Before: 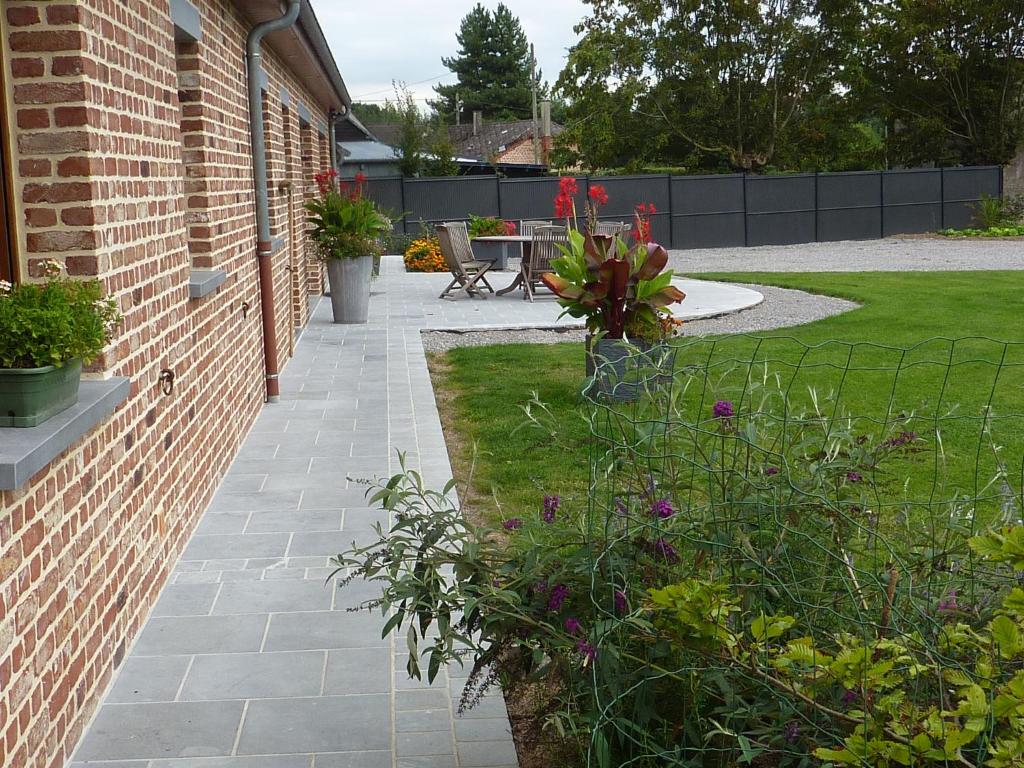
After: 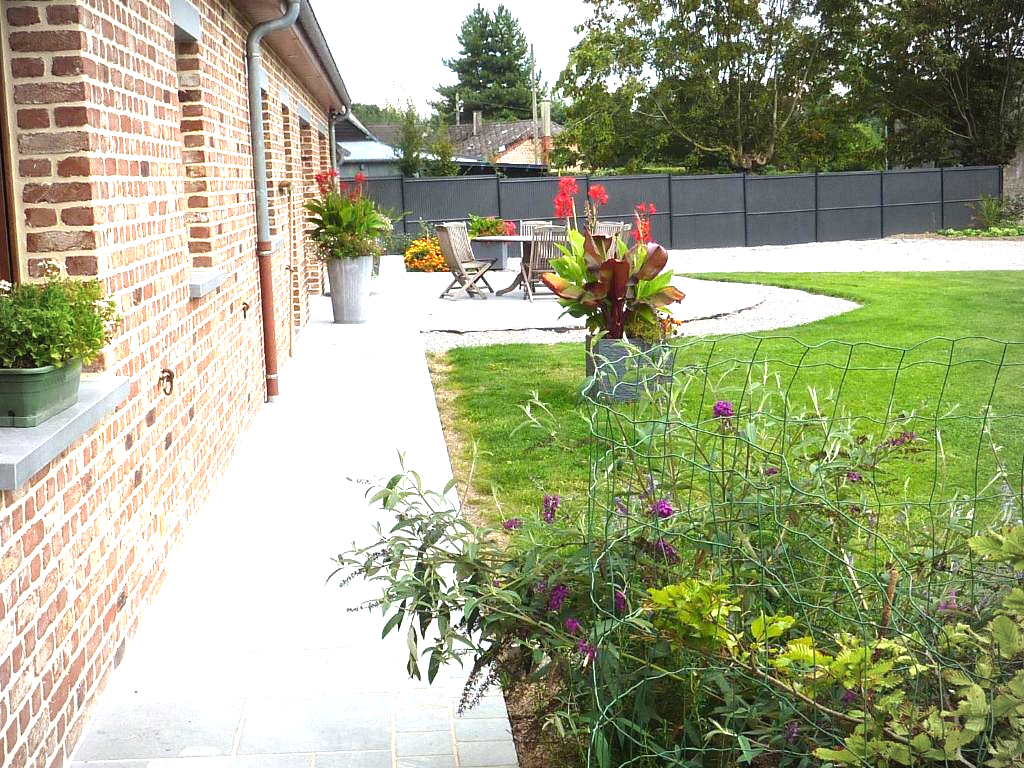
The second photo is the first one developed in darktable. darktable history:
exposure: black level correction 0, exposure 1.2 EV, compensate exposure bias true, compensate highlight preservation false
vignetting: unbound false
tone equalizer: -8 EV -0.429 EV, -7 EV -0.387 EV, -6 EV -0.296 EV, -5 EV -0.195 EV, -3 EV 0.189 EV, -2 EV 0.313 EV, -1 EV 0.365 EV, +0 EV 0.391 EV, smoothing diameter 24.95%, edges refinement/feathering 14.72, preserve details guided filter
